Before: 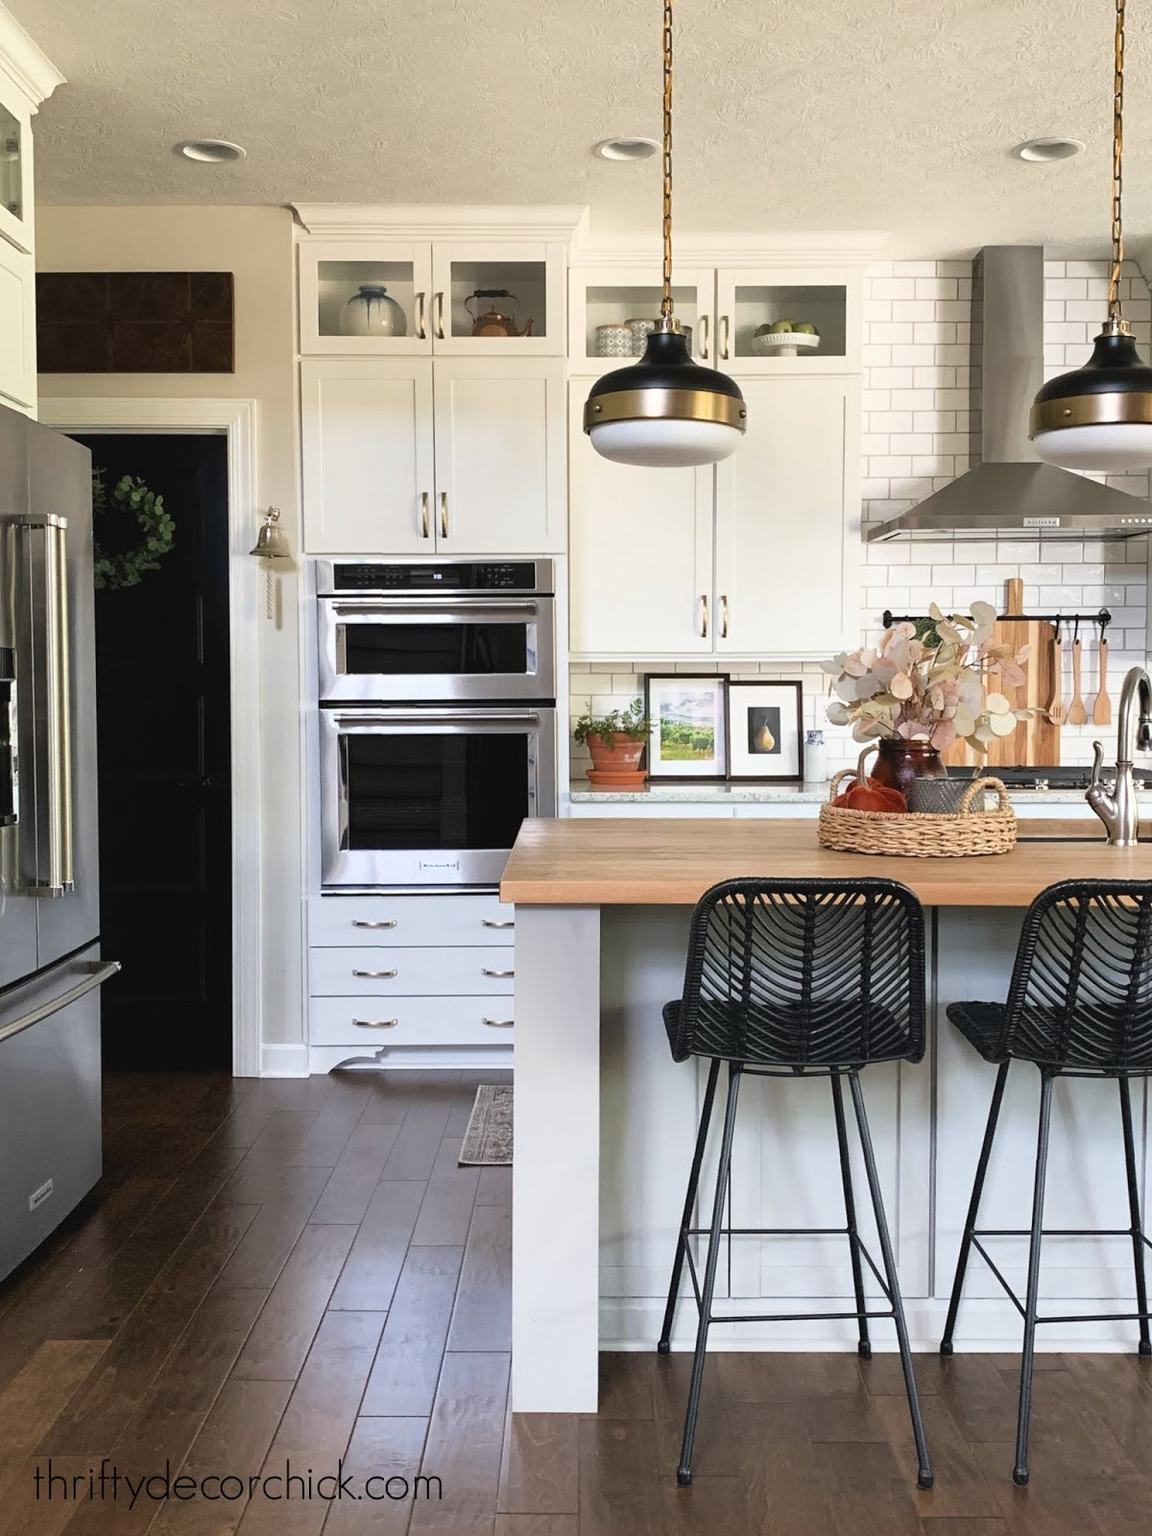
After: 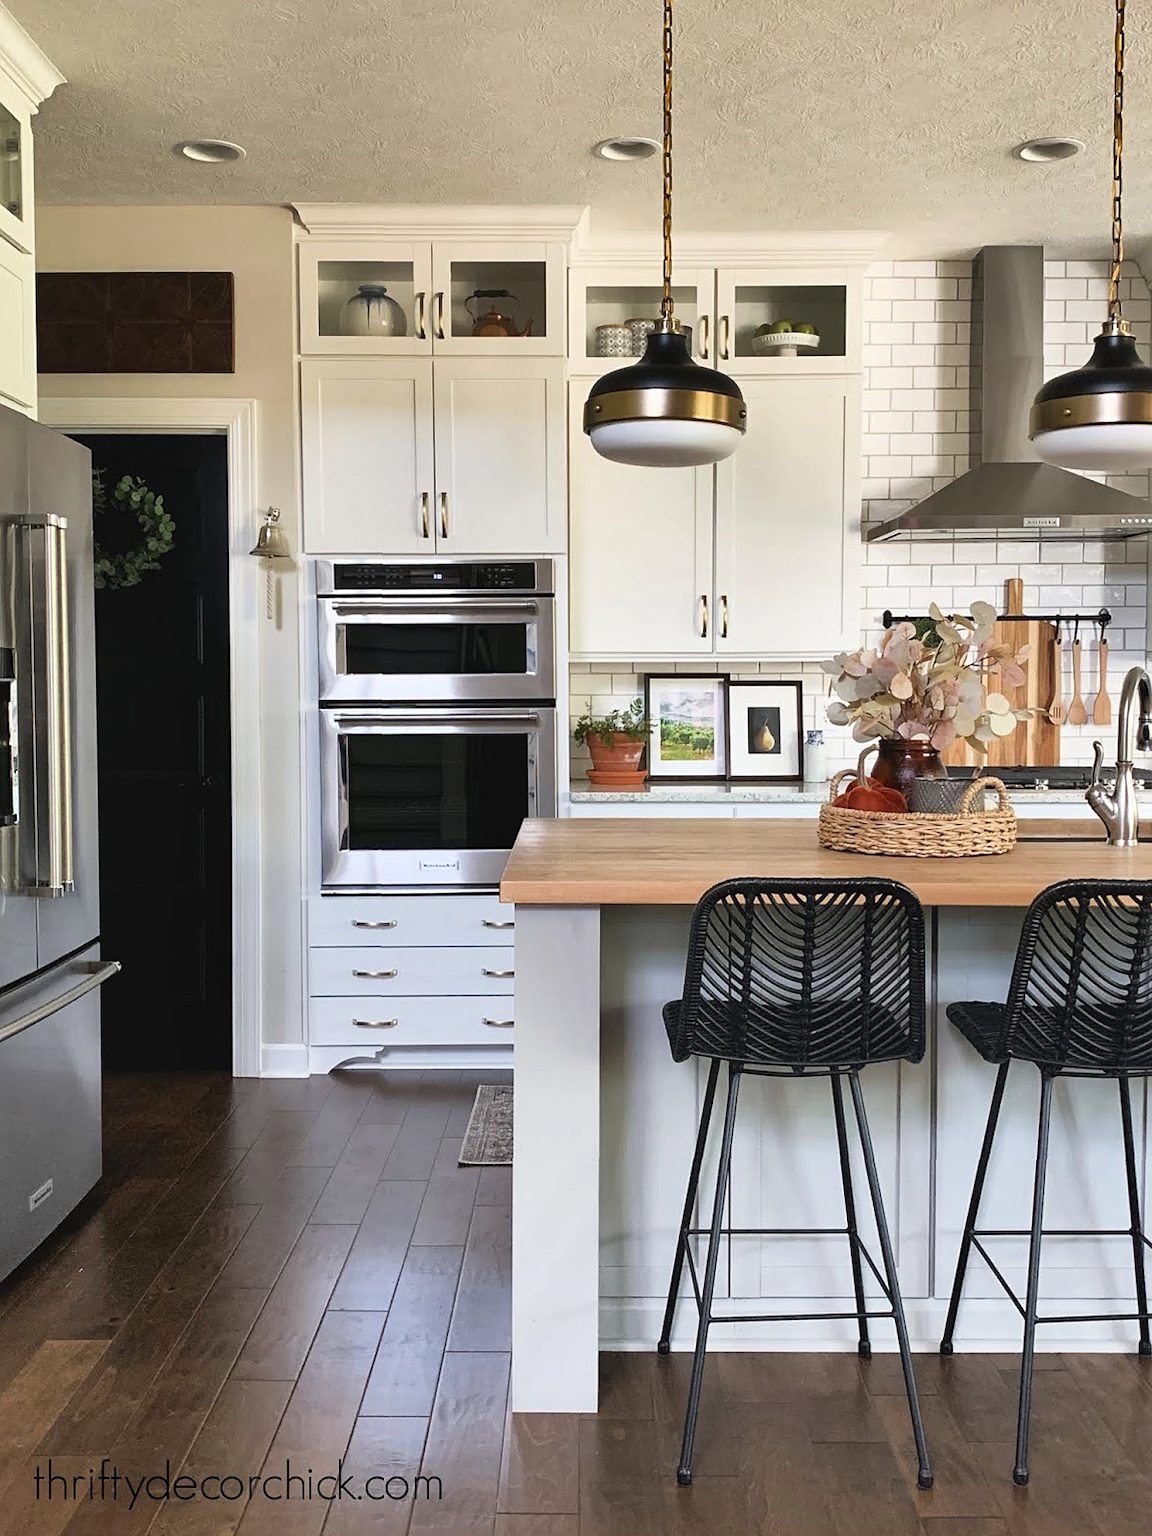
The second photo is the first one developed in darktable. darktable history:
shadows and highlights: soften with gaussian
sharpen: radius 1.248, amount 0.291, threshold 0.087
